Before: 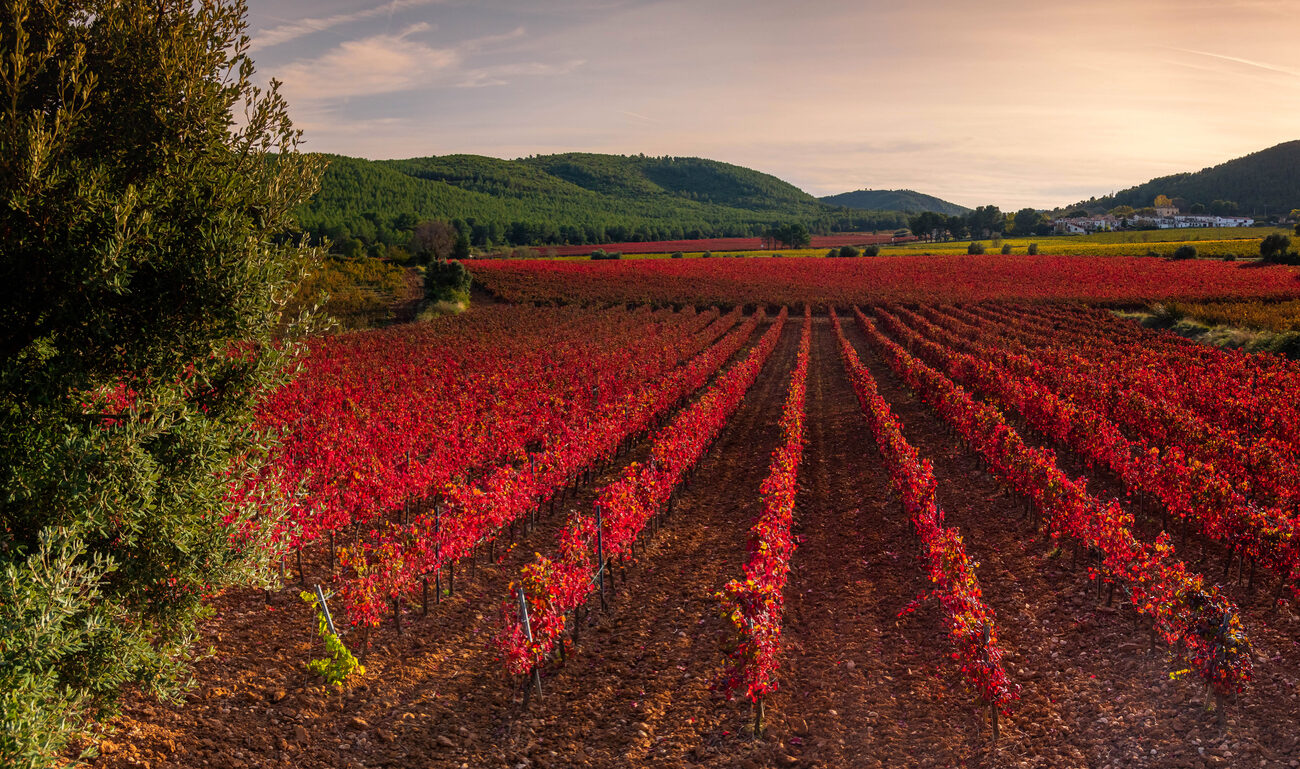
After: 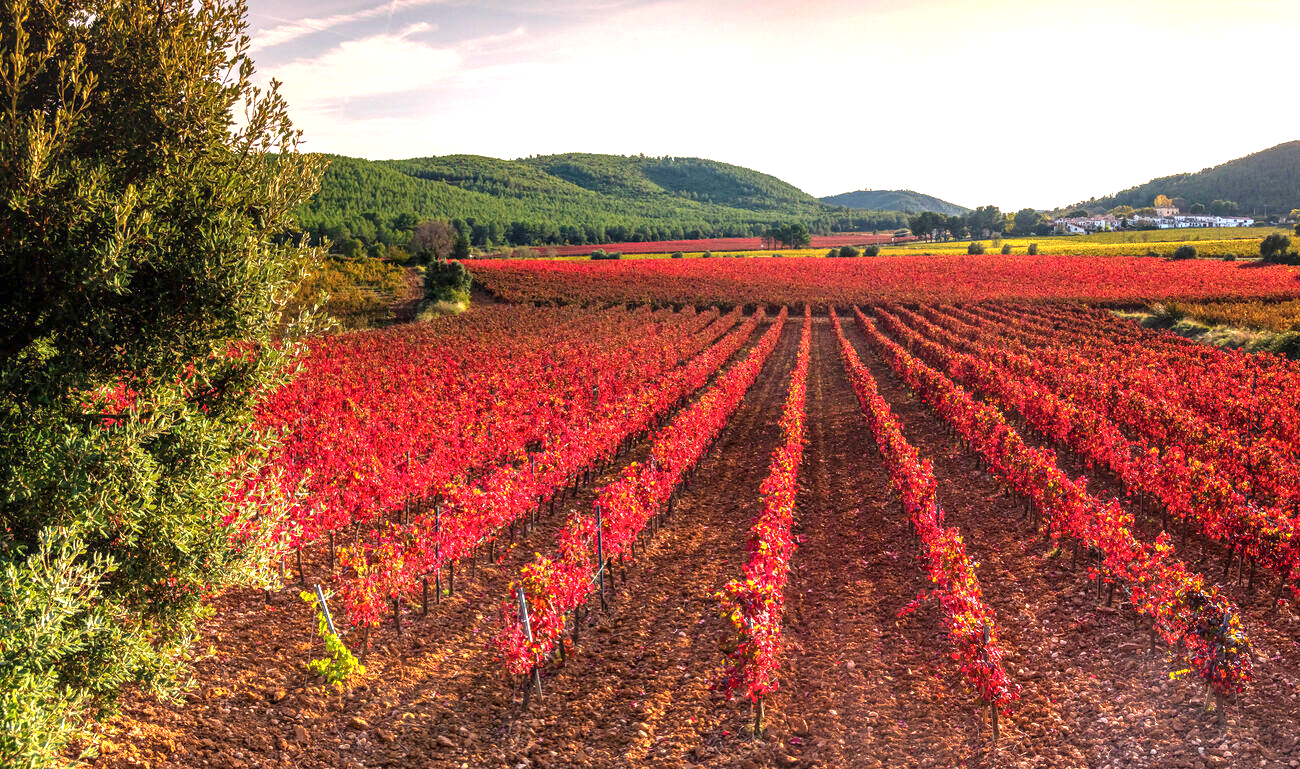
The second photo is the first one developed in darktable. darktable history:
exposure: black level correction 0, exposure 1.449 EV, compensate highlight preservation false
local contrast: on, module defaults
